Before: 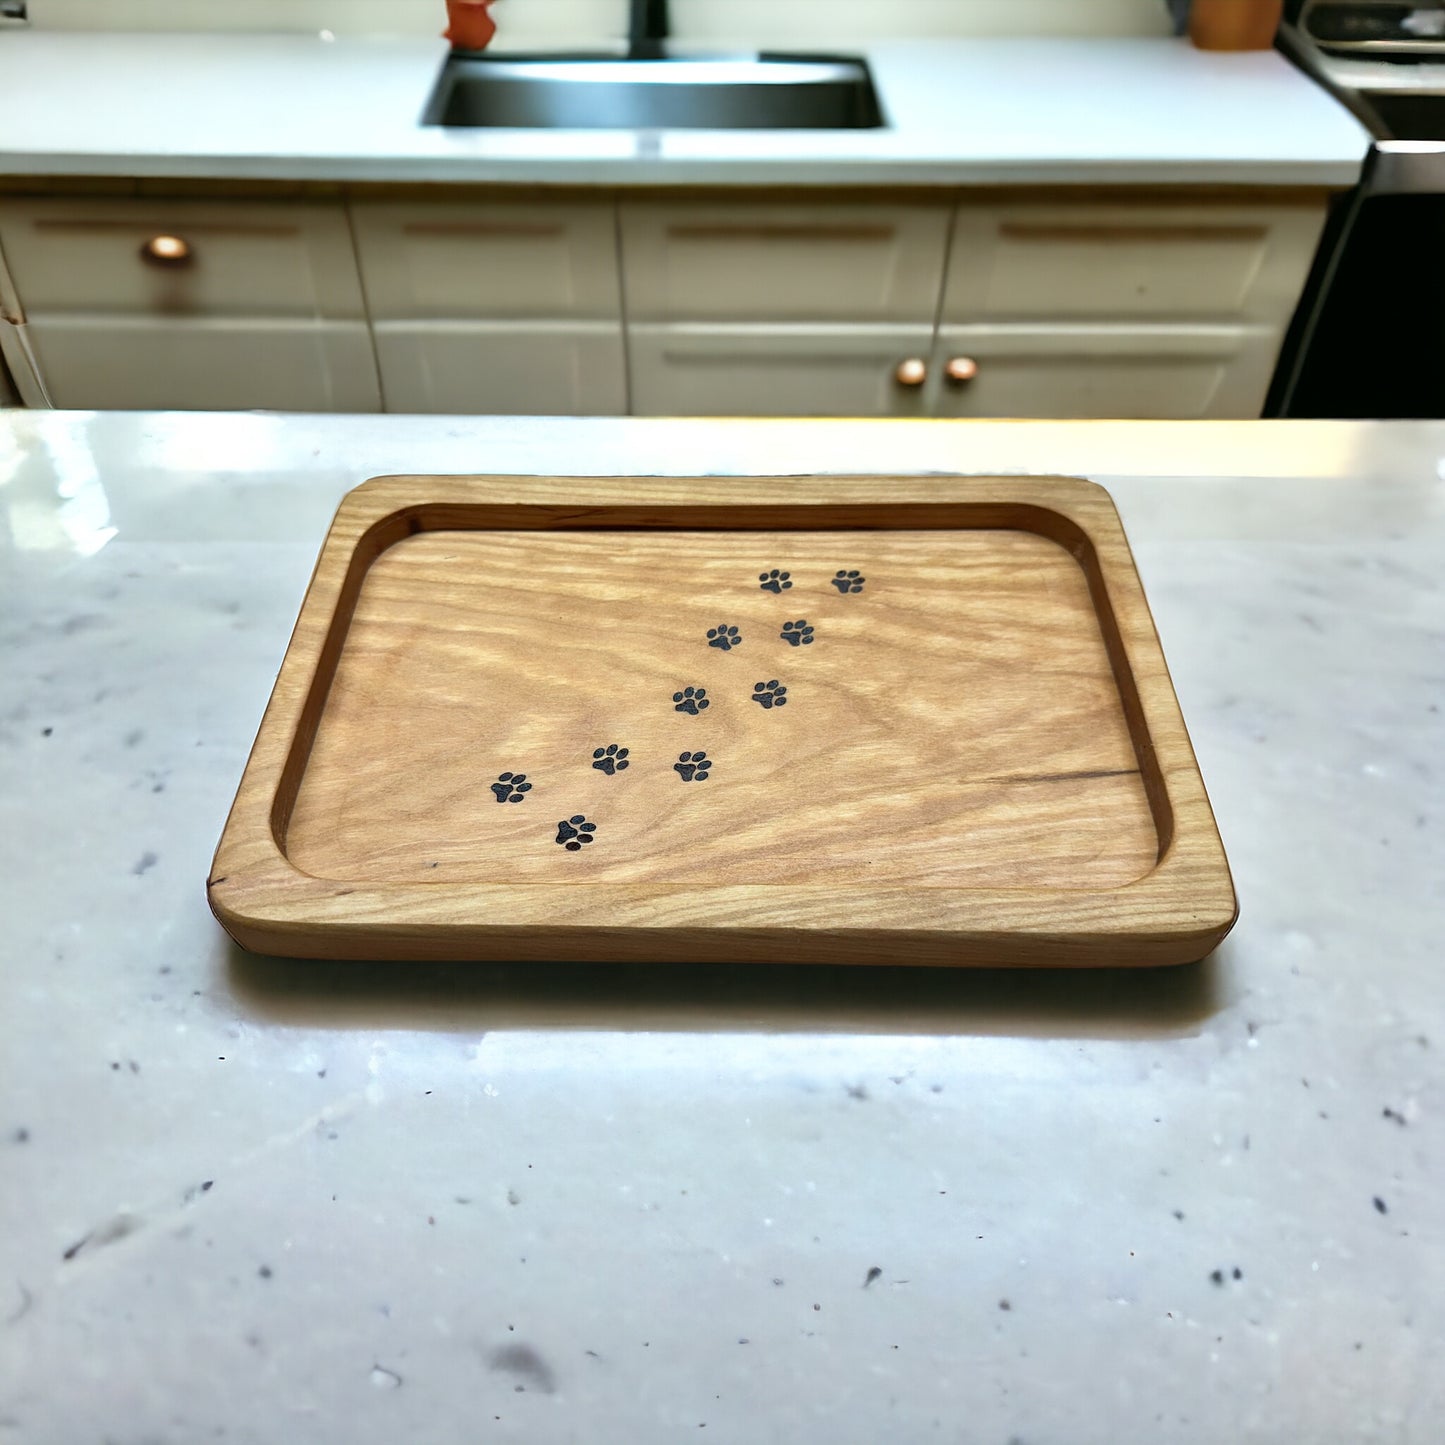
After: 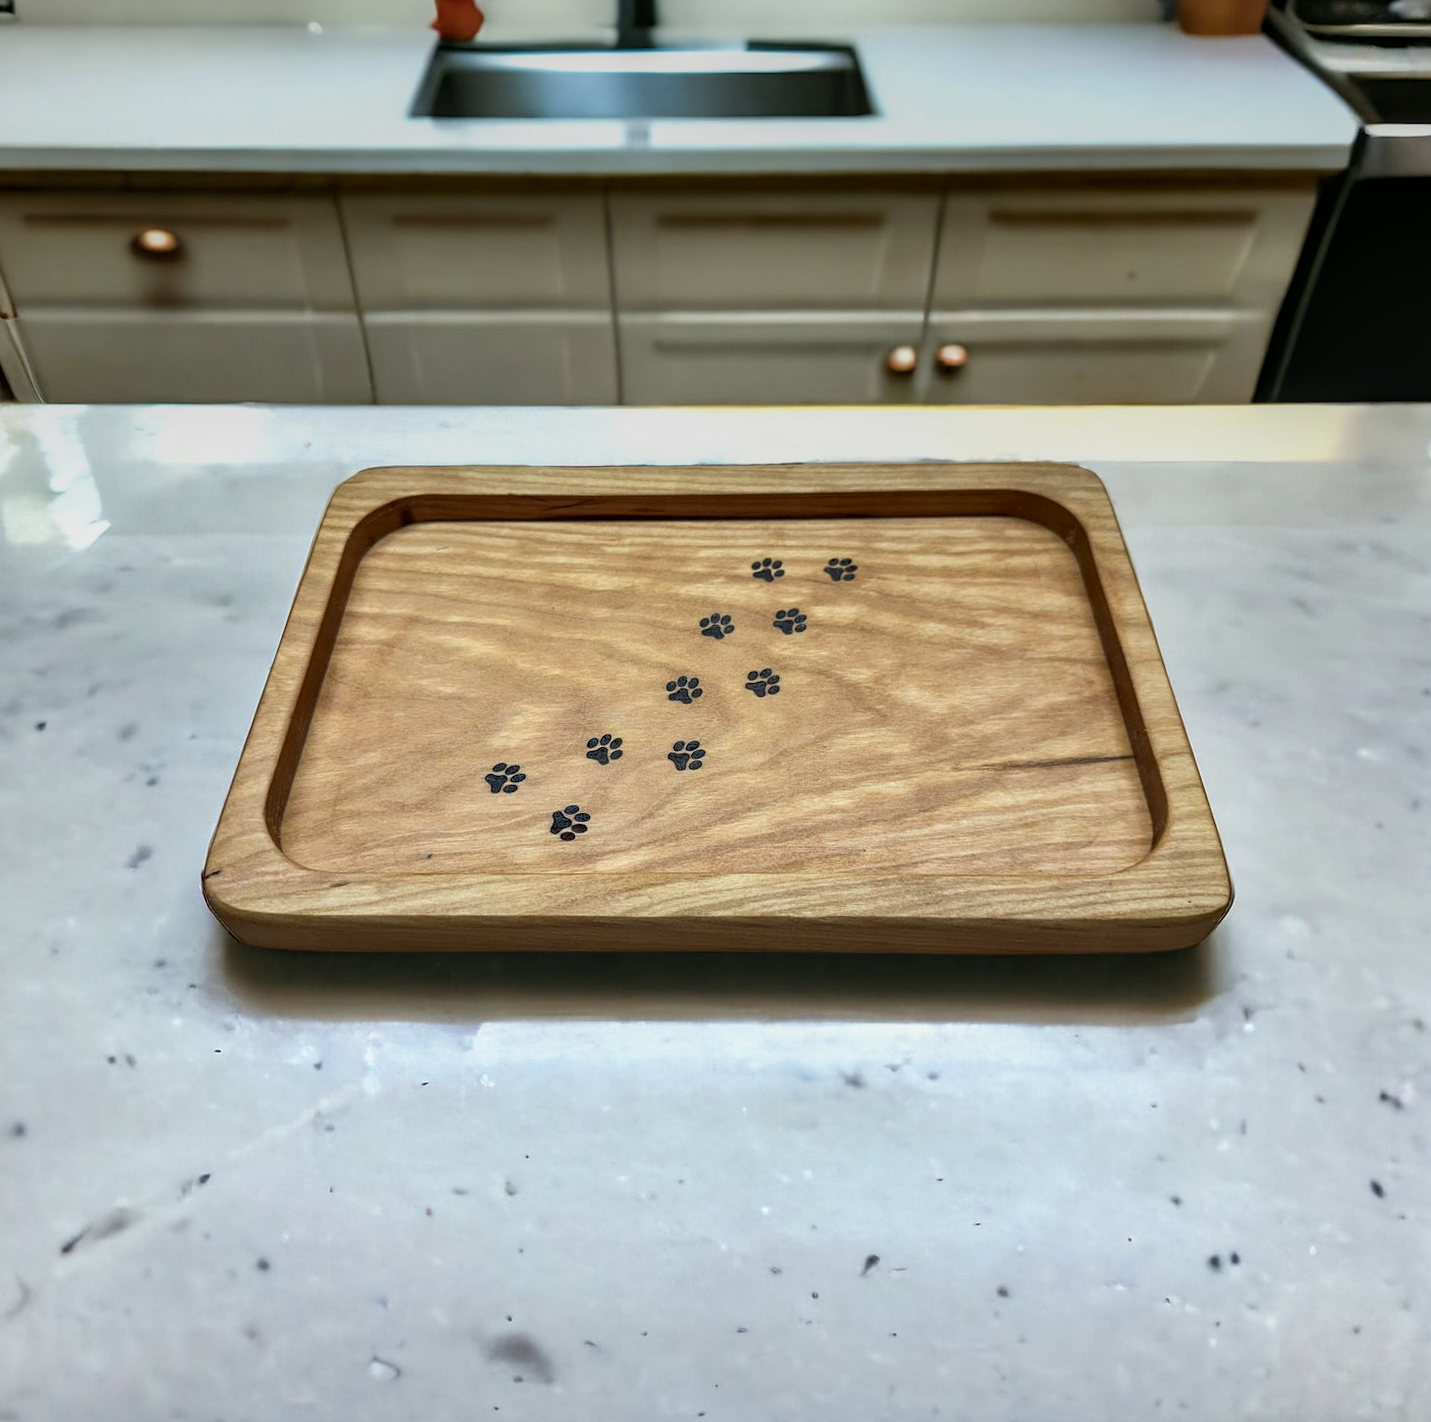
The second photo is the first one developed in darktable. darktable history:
rotate and perspective: rotation -0.45°, automatic cropping original format, crop left 0.008, crop right 0.992, crop top 0.012, crop bottom 0.988
local contrast: on, module defaults
graduated density: on, module defaults
